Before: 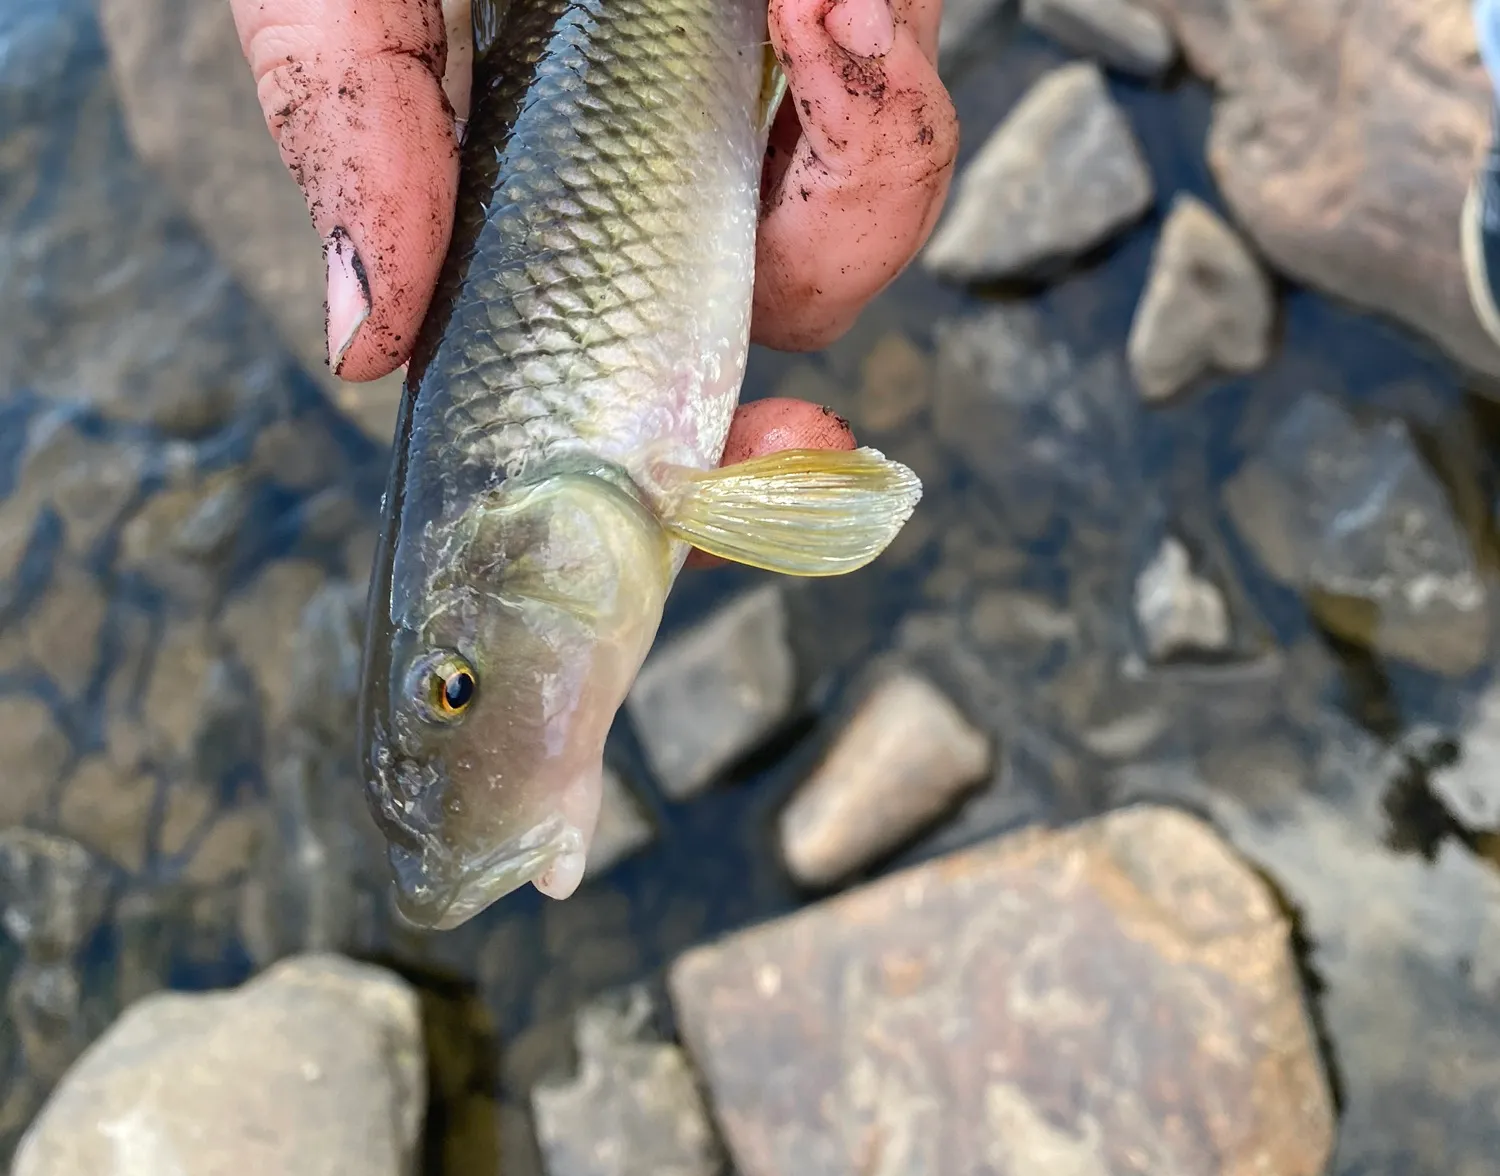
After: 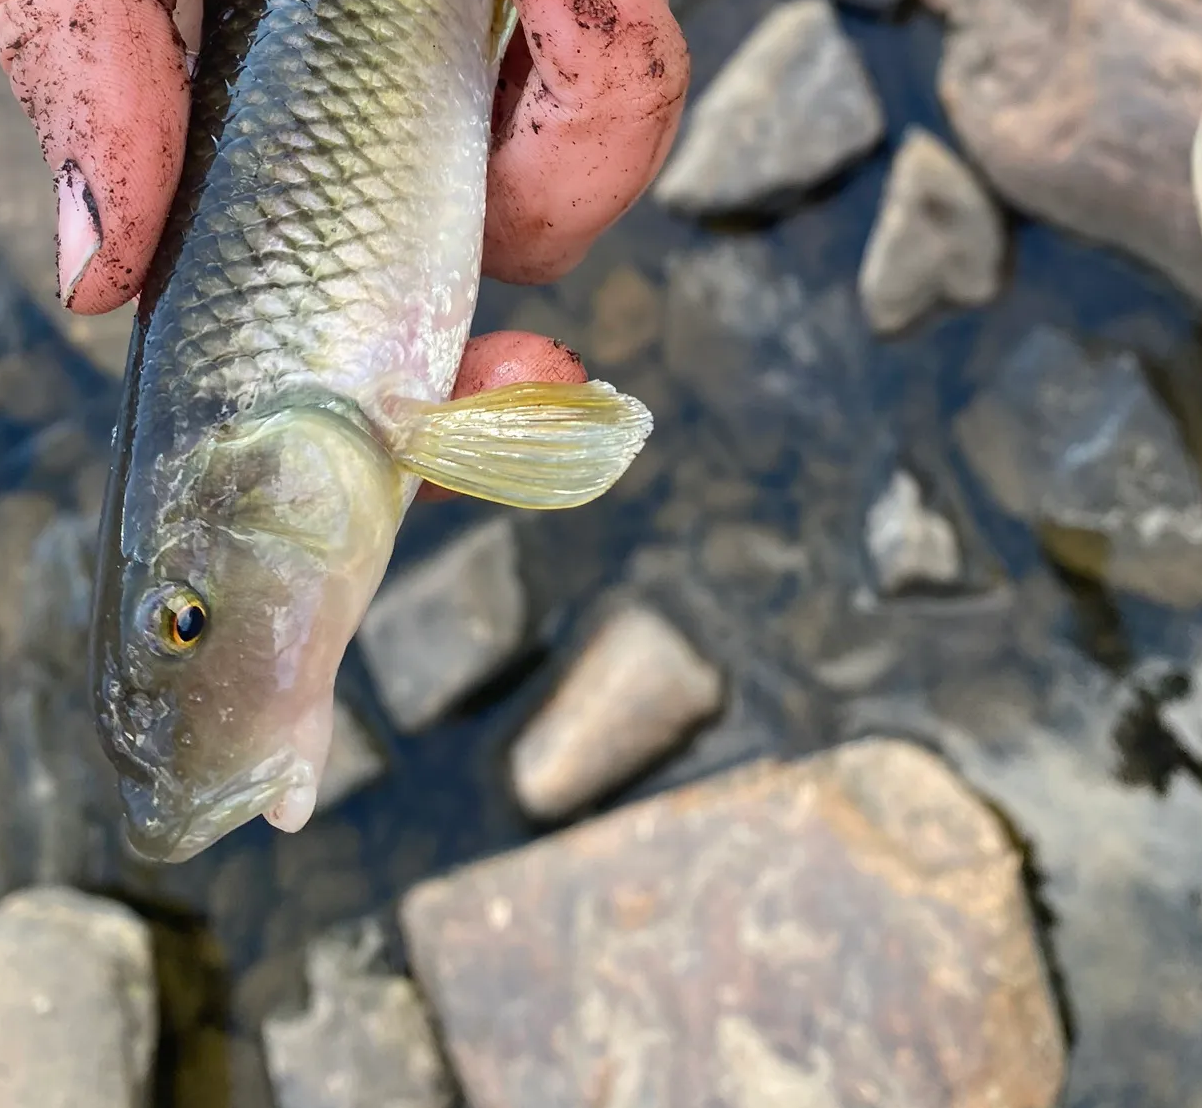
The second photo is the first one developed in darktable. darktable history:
crop and rotate: left 17.964%, top 5.742%, right 1.858%
